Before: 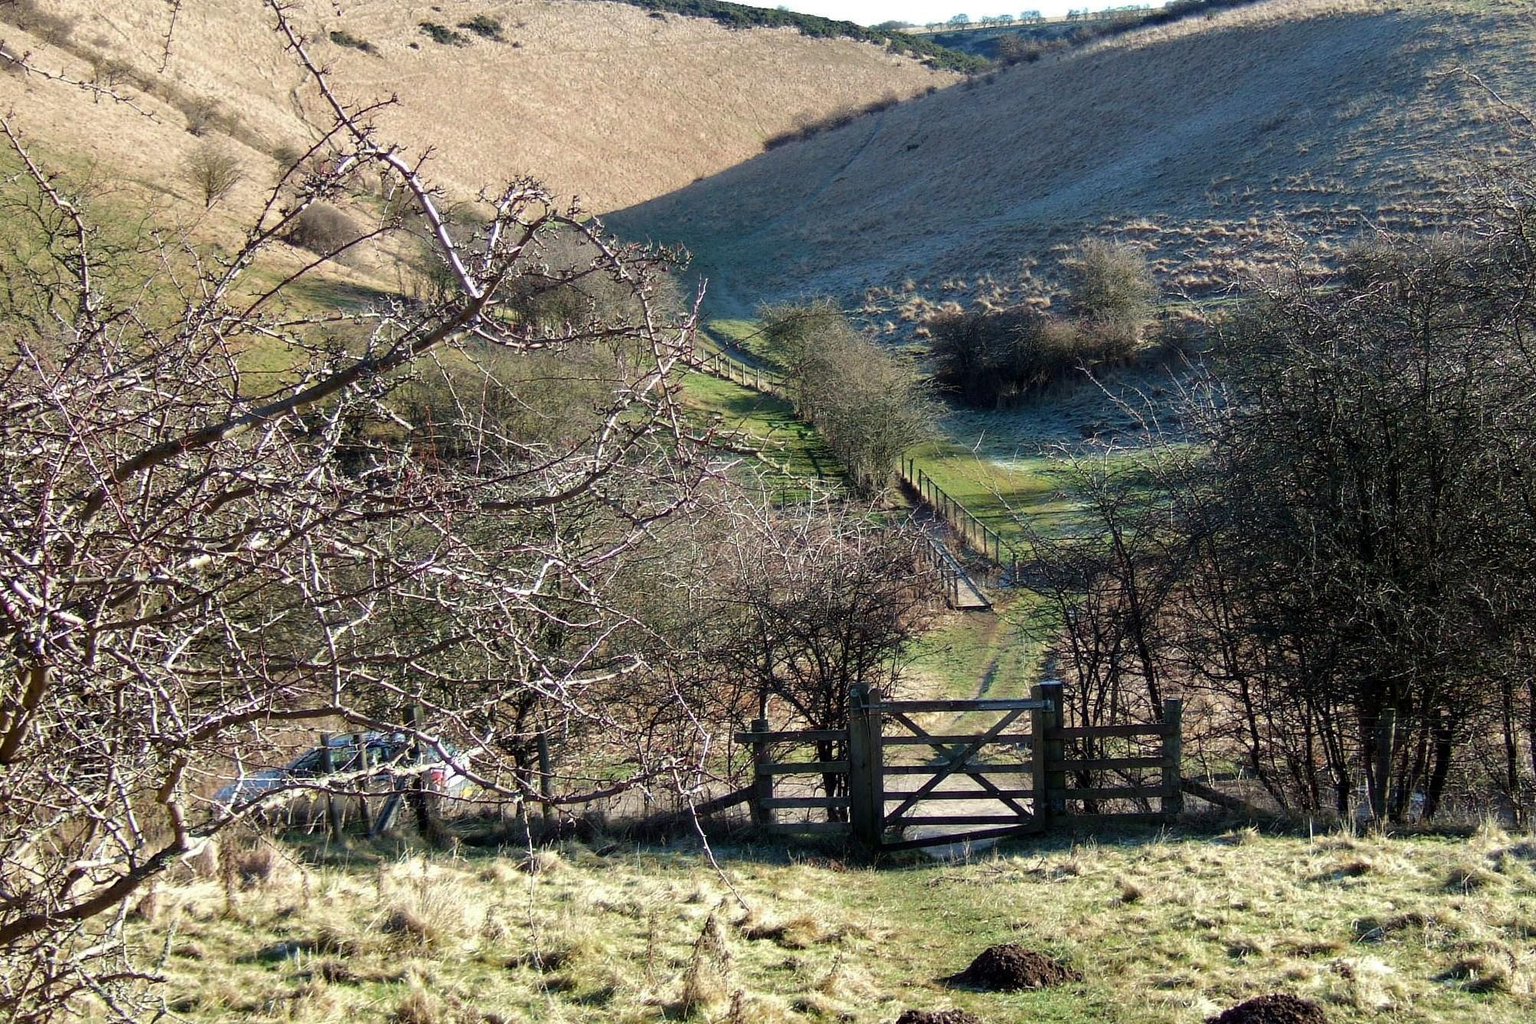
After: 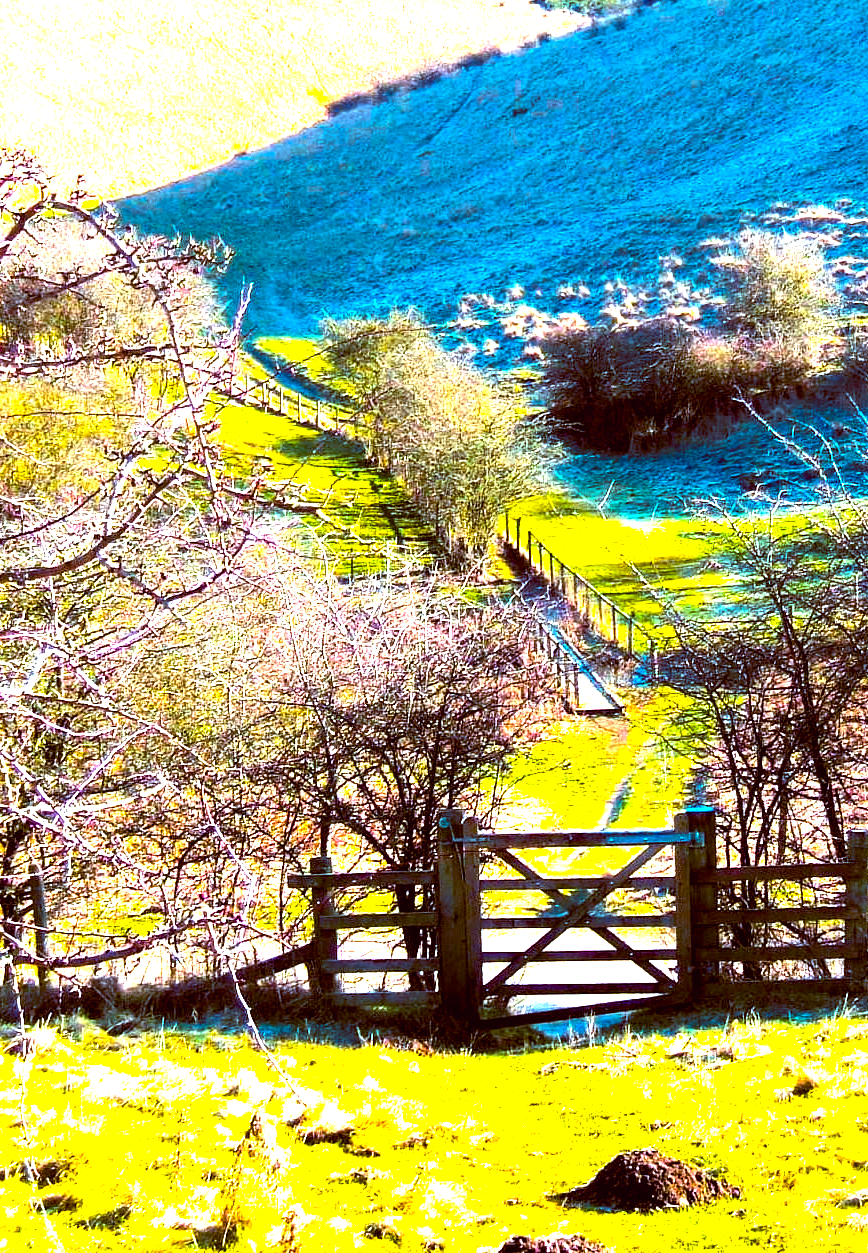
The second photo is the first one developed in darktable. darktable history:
color balance rgb: linear chroma grading › highlights 100%, linear chroma grading › global chroma 23.41%, perceptual saturation grading › global saturation 35.38%, hue shift -10.68°, perceptual brilliance grading › highlights 47.25%, perceptual brilliance grading › mid-tones 22.2%, perceptual brilliance grading › shadows -5.93%
crop: left 33.452%, top 6.025%, right 23.155%
exposure: black level correction 0.001, exposure 0.955 EV, compensate exposure bias true, compensate highlight preservation false
color balance: lift [1, 1.015, 1.004, 0.985], gamma [1, 0.958, 0.971, 1.042], gain [1, 0.956, 0.977, 1.044]
